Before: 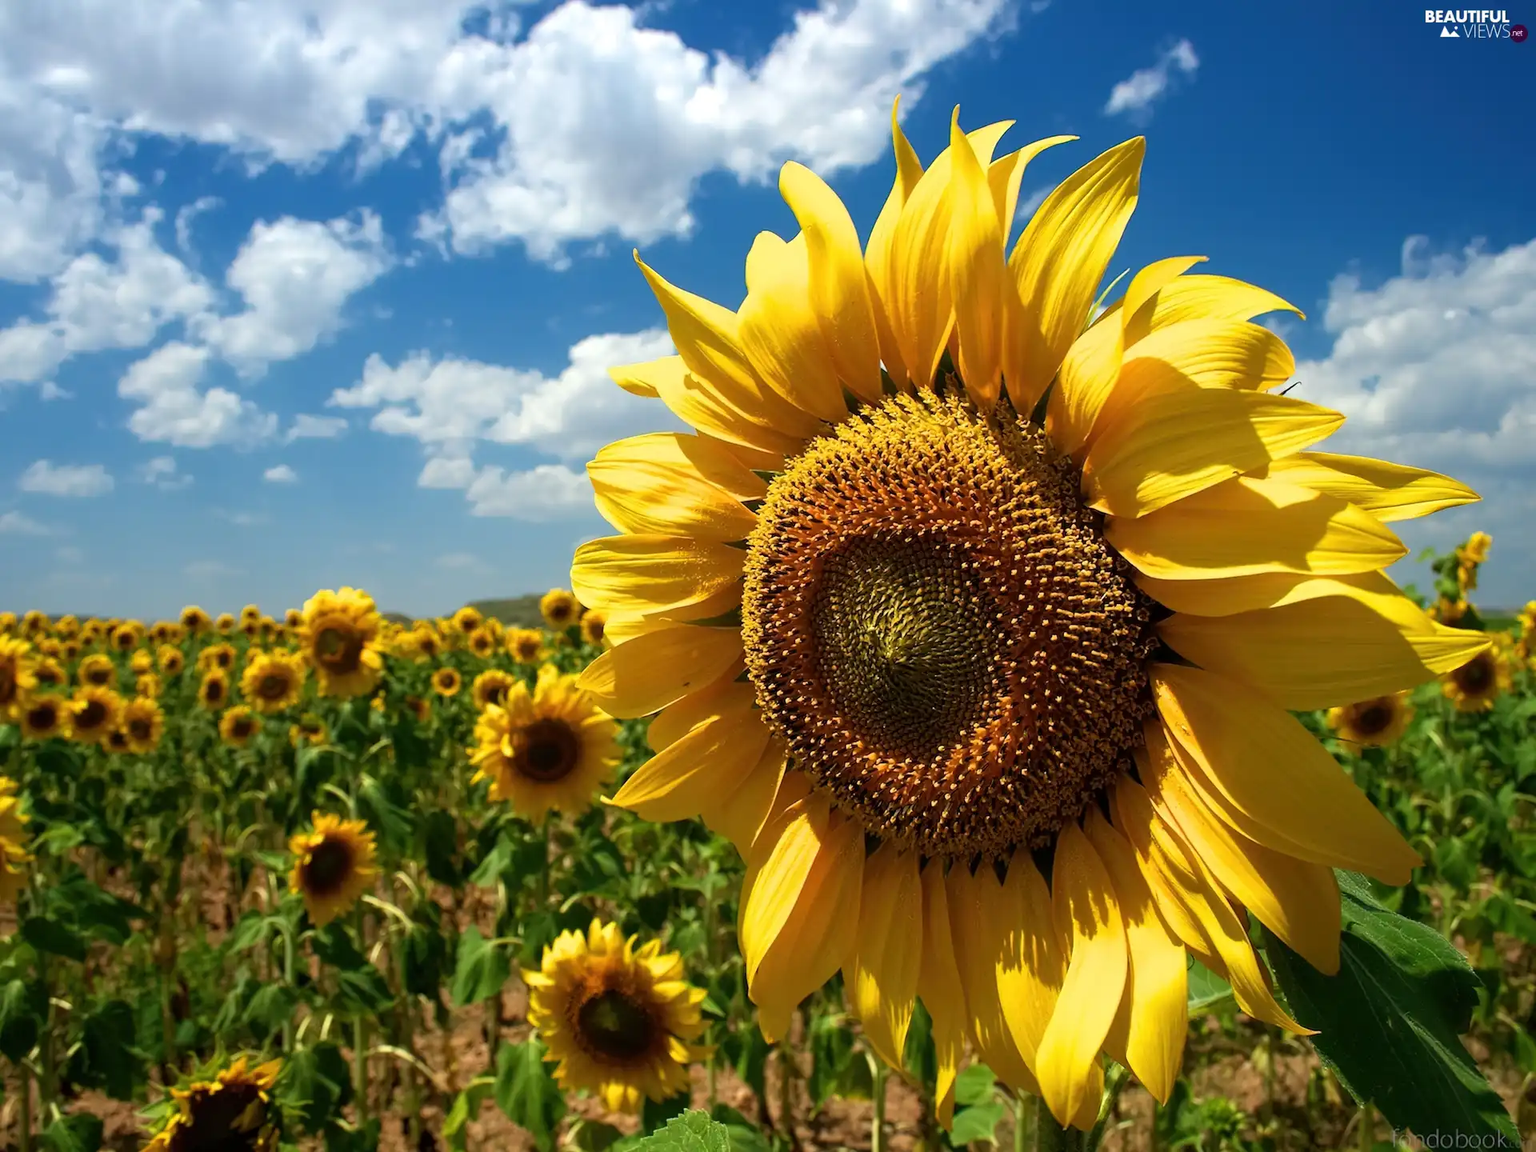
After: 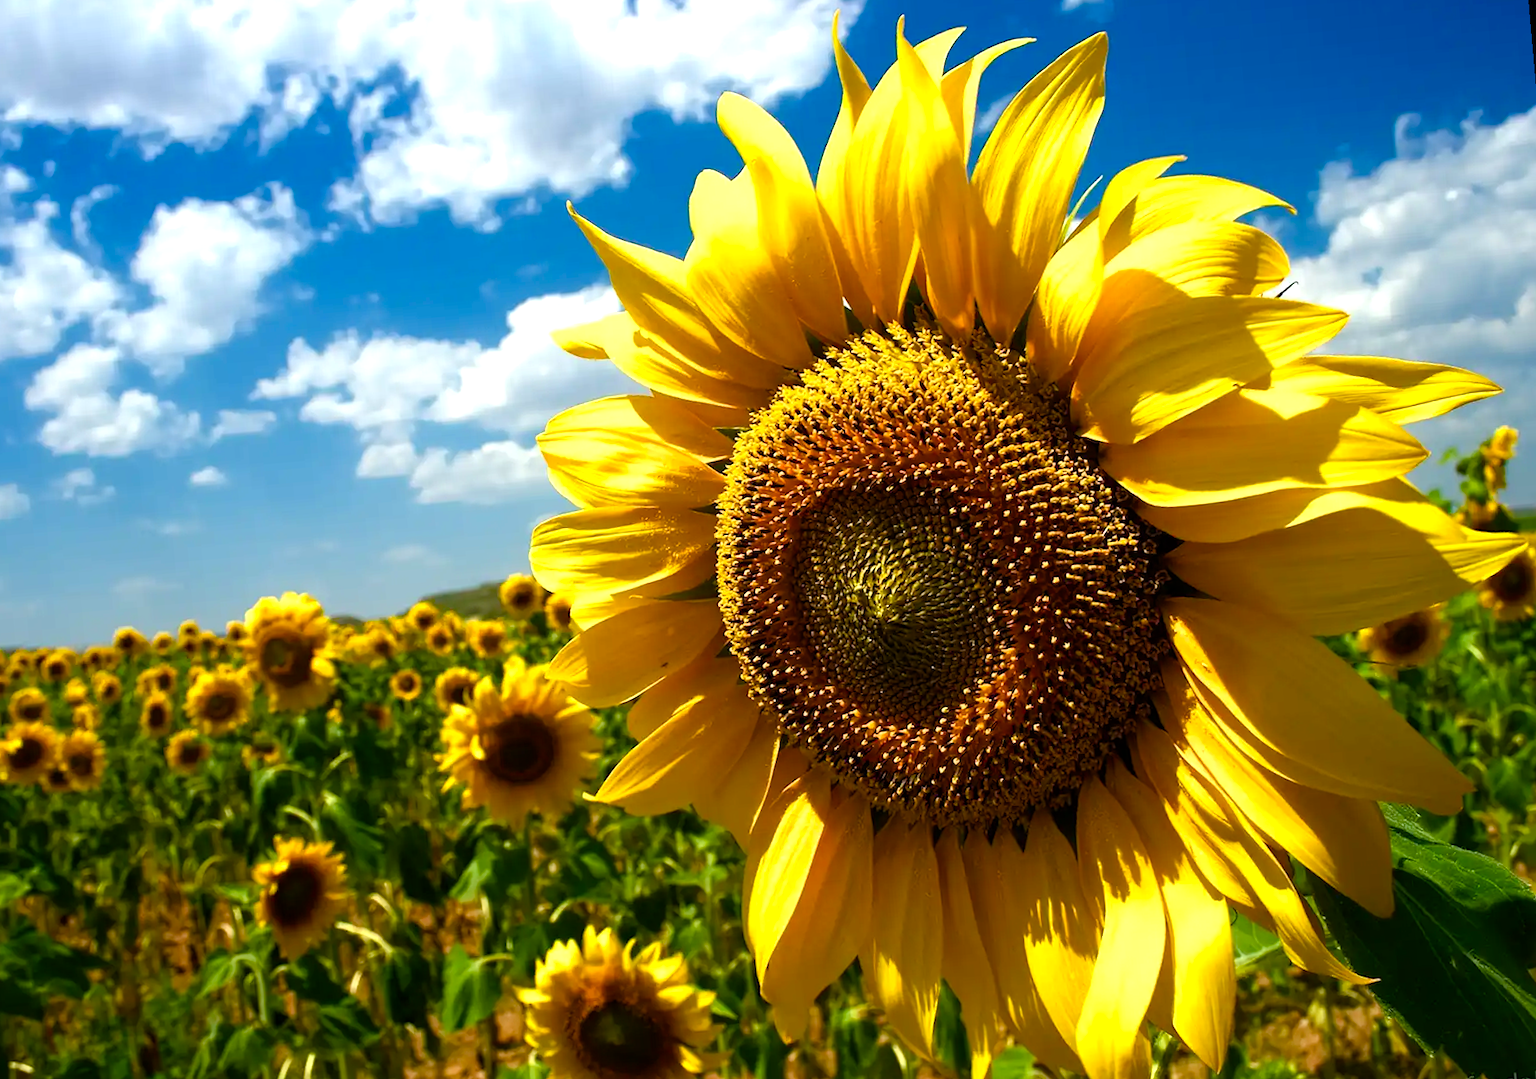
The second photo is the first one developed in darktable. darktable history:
rotate and perspective: rotation -5°, crop left 0.05, crop right 0.952, crop top 0.11, crop bottom 0.89
crop and rotate: left 3.238%
color balance rgb: perceptual saturation grading › mid-tones 6.33%, perceptual saturation grading › shadows 72.44%, perceptual brilliance grading › highlights 11.59%, contrast 5.05%
